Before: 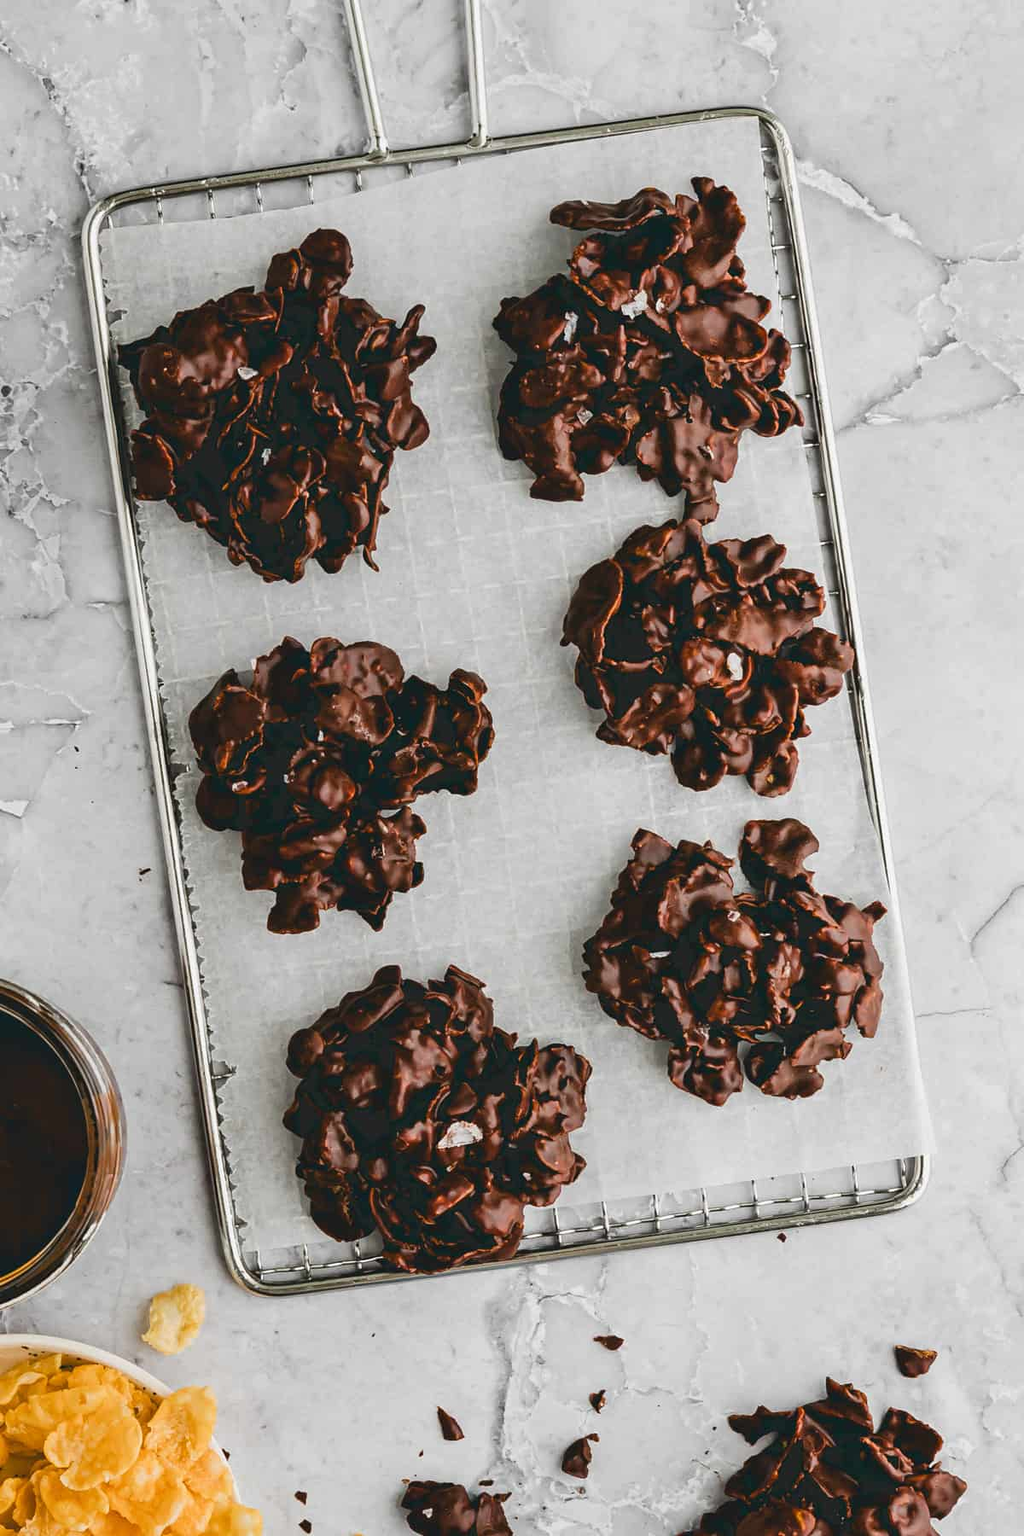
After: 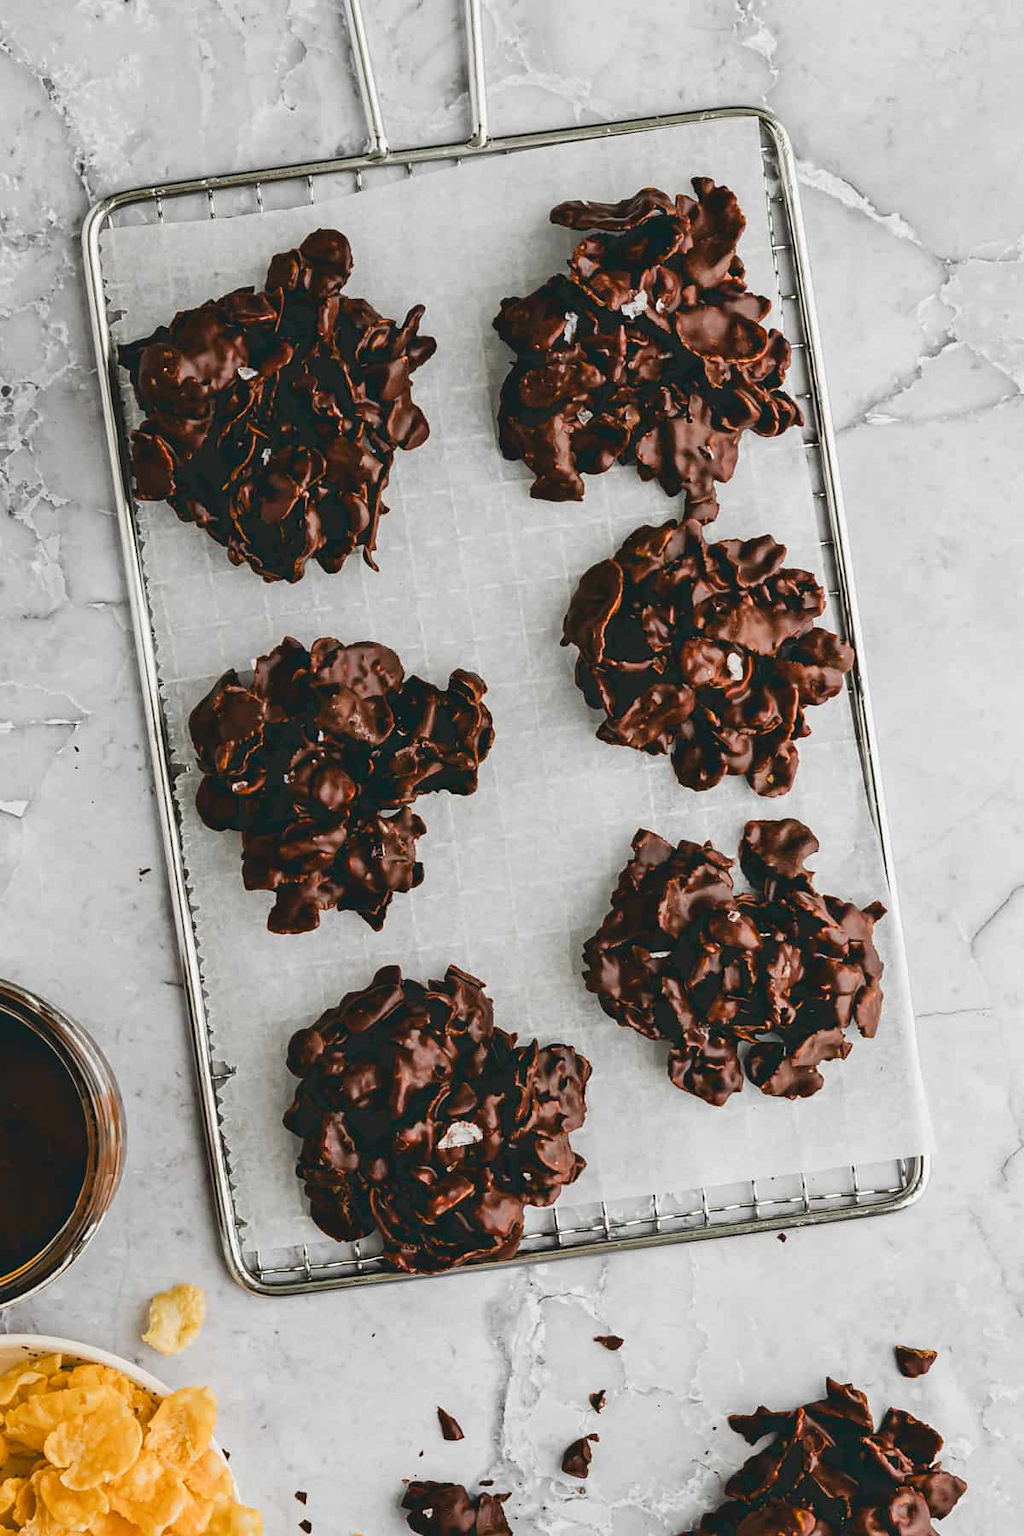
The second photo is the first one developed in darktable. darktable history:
tone equalizer: mask exposure compensation -0.487 EV
